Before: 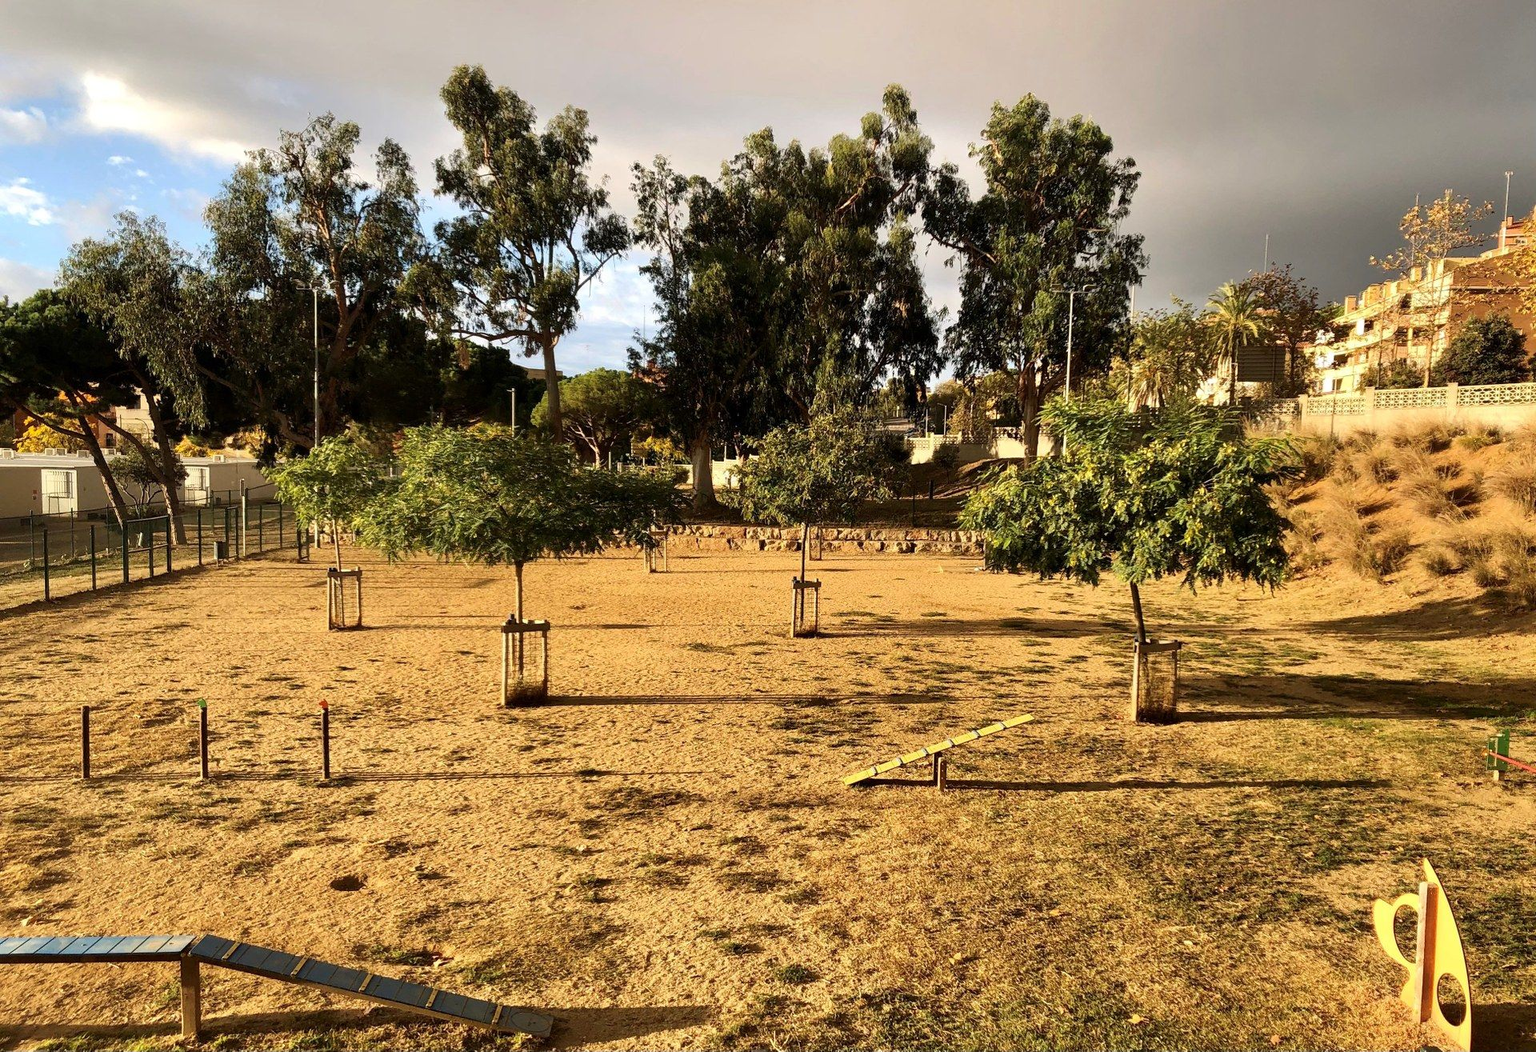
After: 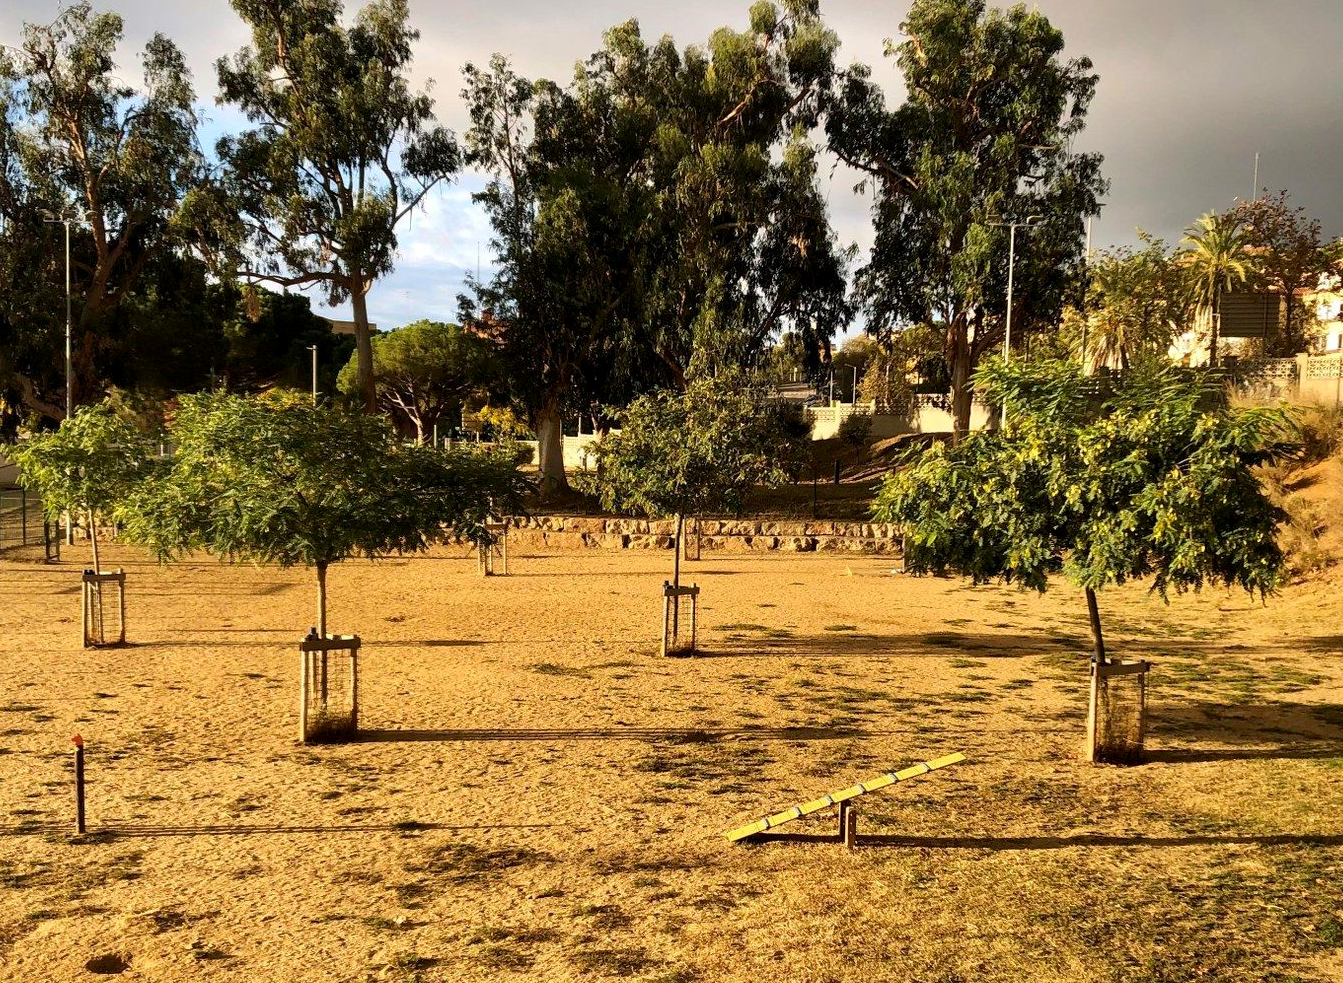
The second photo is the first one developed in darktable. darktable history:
color balance rgb: global vibrance 20%
exposure: black level correction 0.001, compensate highlight preservation false
crop and rotate: left 17.046%, top 10.659%, right 12.989%, bottom 14.553%
